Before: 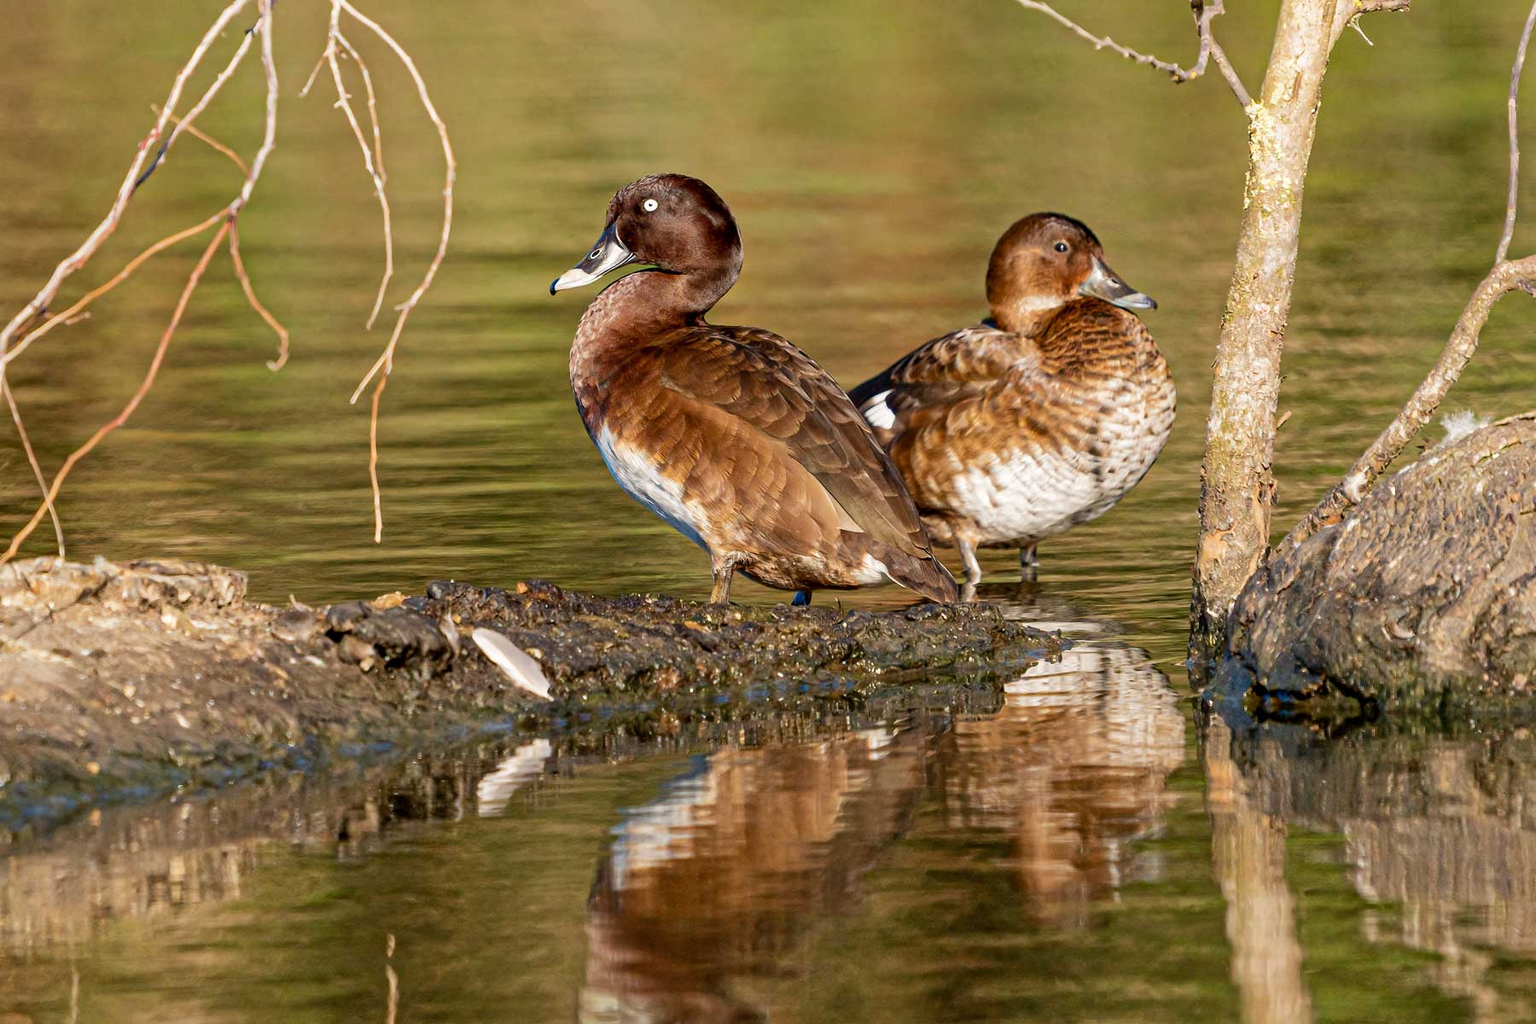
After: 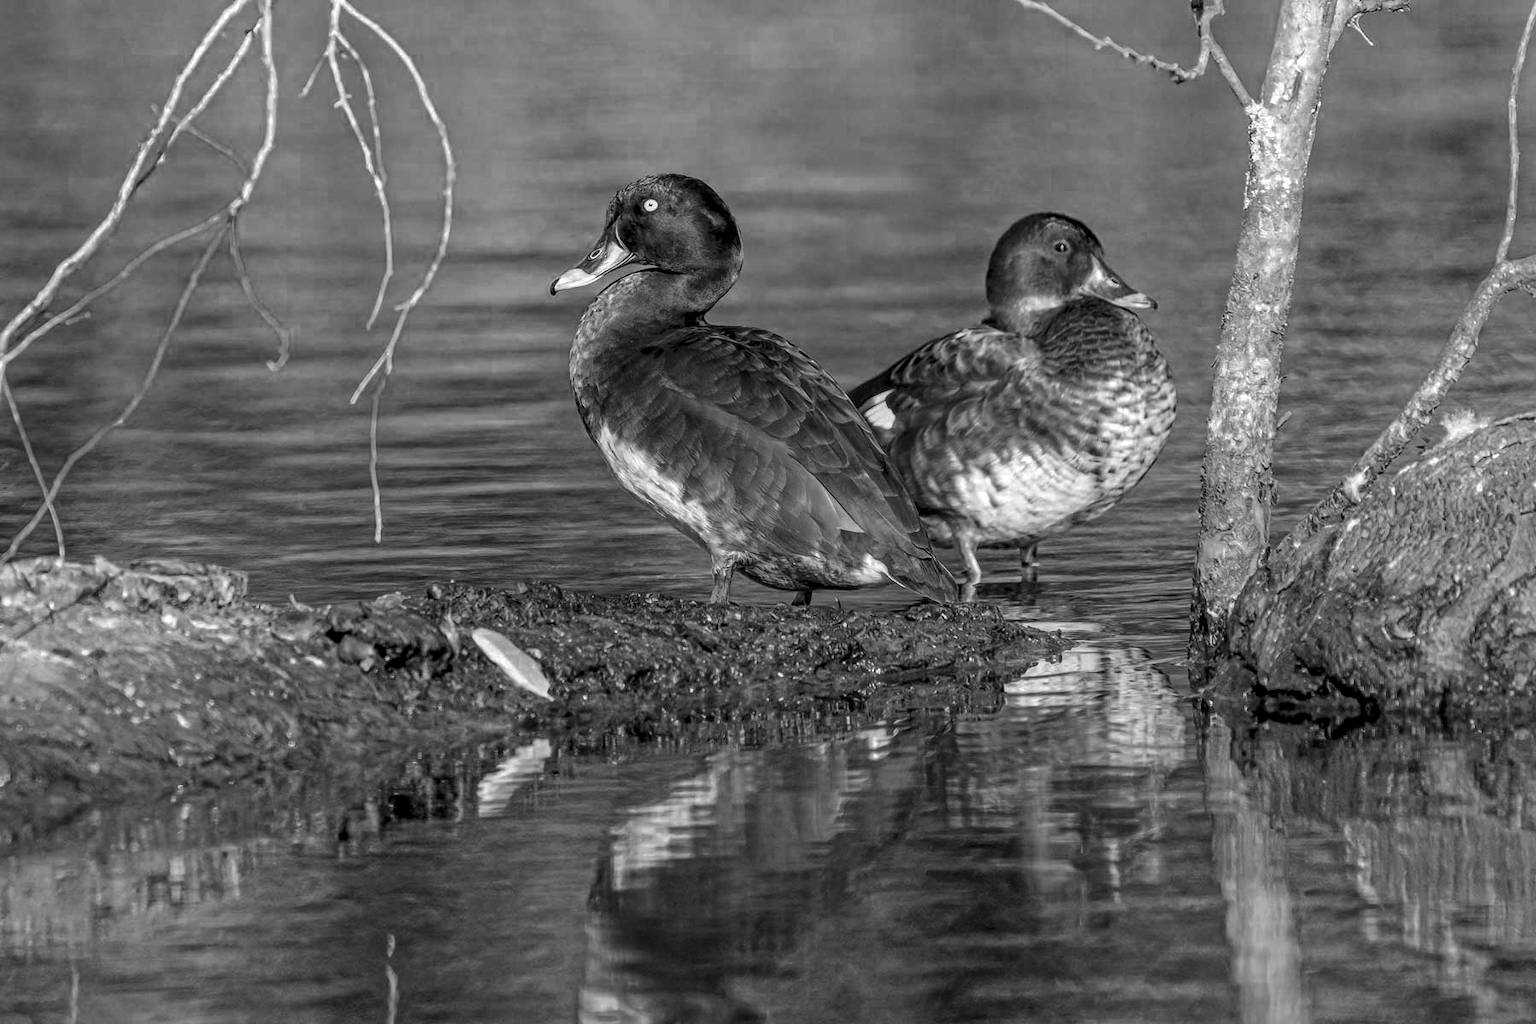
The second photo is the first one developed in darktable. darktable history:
color zones: curves: ch0 [(0.002, 0.589) (0.107, 0.484) (0.146, 0.249) (0.217, 0.352) (0.309, 0.525) (0.39, 0.404) (0.455, 0.169) (0.597, 0.055) (0.724, 0.212) (0.775, 0.691) (0.869, 0.571) (1, 0.587)]; ch1 [(0, 0) (0.143, 0) (0.286, 0) (0.429, 0) (0.571, 0) (0.714, 0) (0.857, 0)]
local contrast: highlights 3%, shadows 6%, detail 133%
